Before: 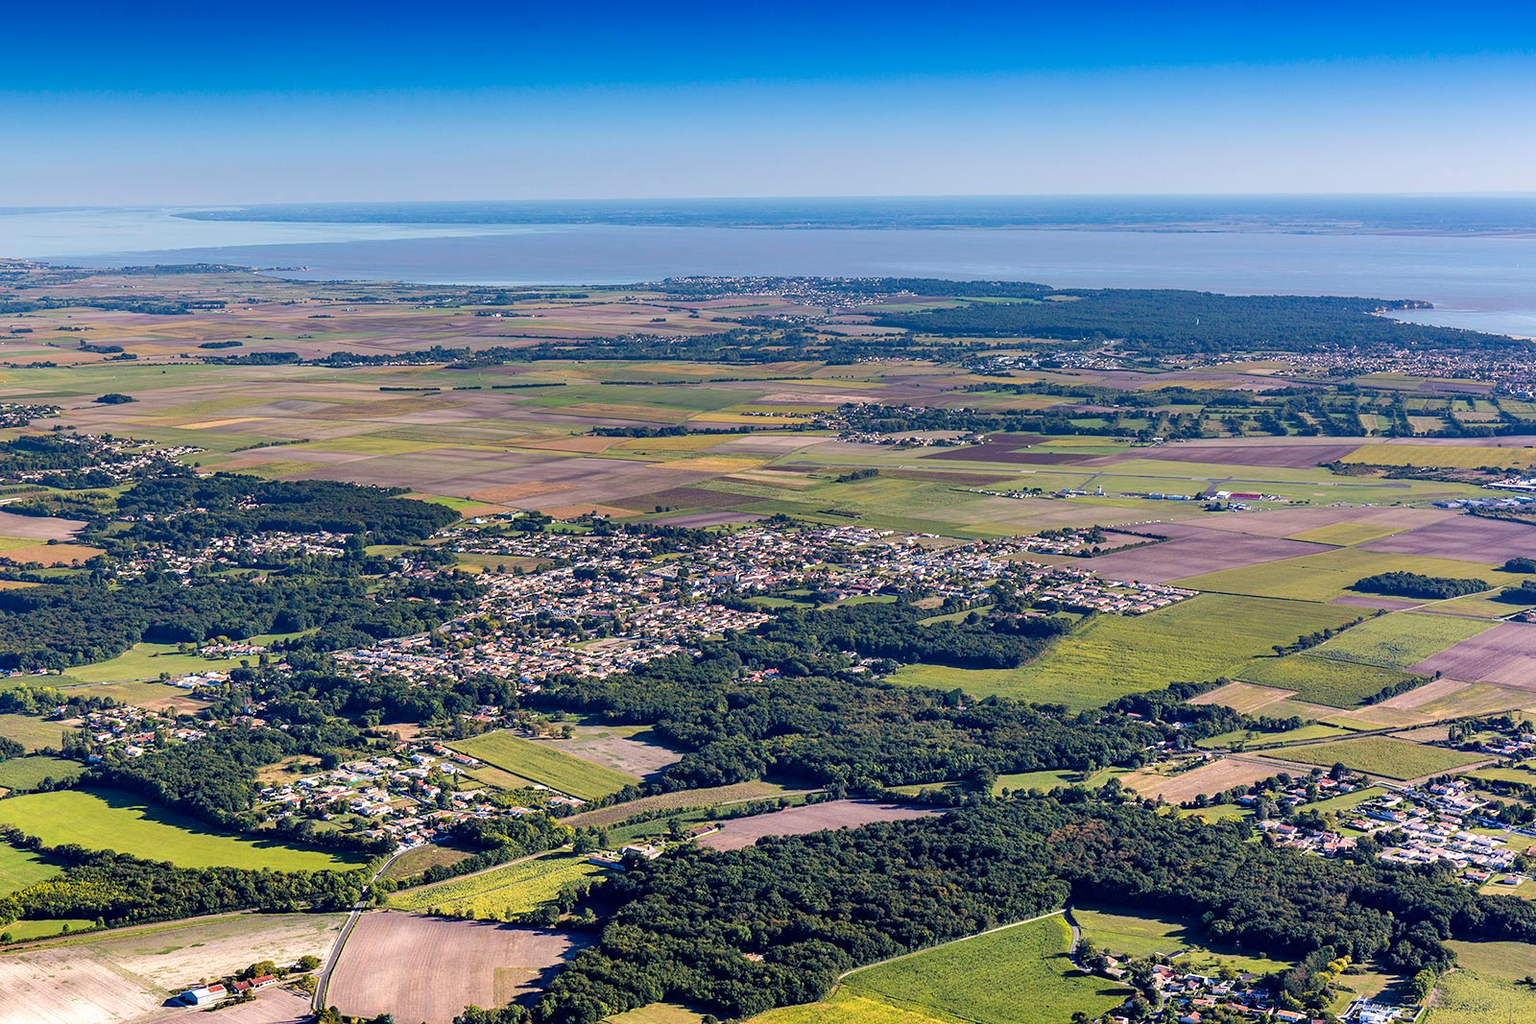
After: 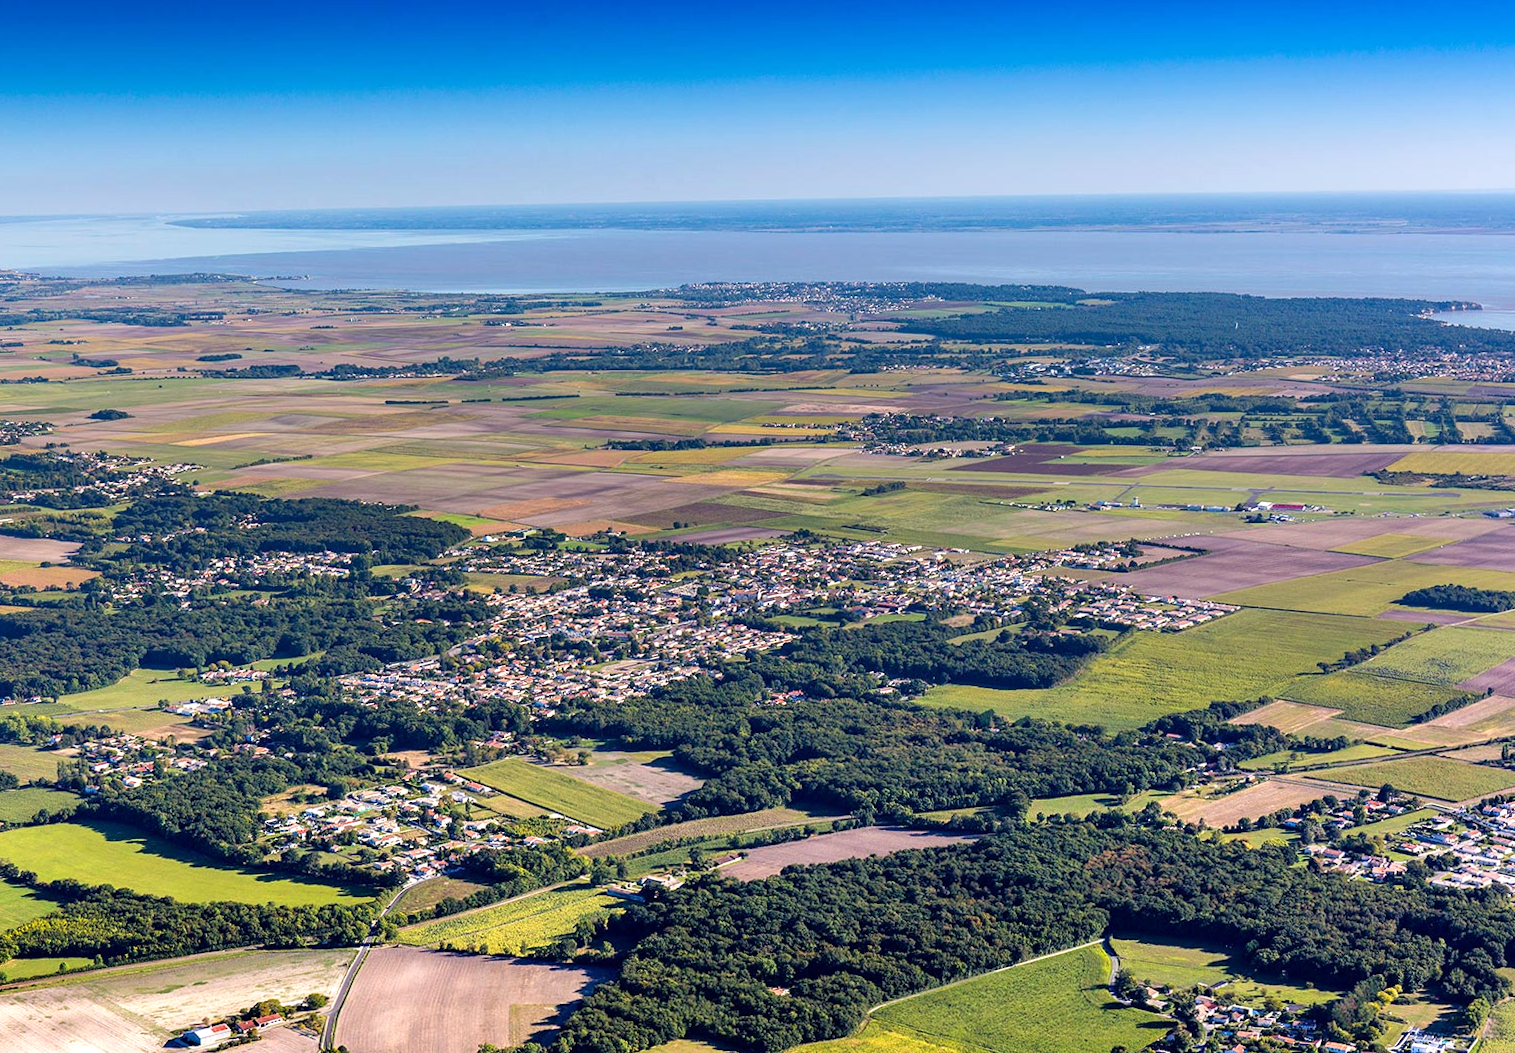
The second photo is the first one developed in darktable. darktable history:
rotate and perspective: rotation -0.45°, automatic cropping original format, crop left 0.008, crop right 0.992, crop top 0.012, crop bottom 0.988
exposure: exposure 0.178 EV, compensate exposure bias true, compensate highlight preservation false
white balance: emerald 1
crop: right 4.126%, bottom 0.031%
